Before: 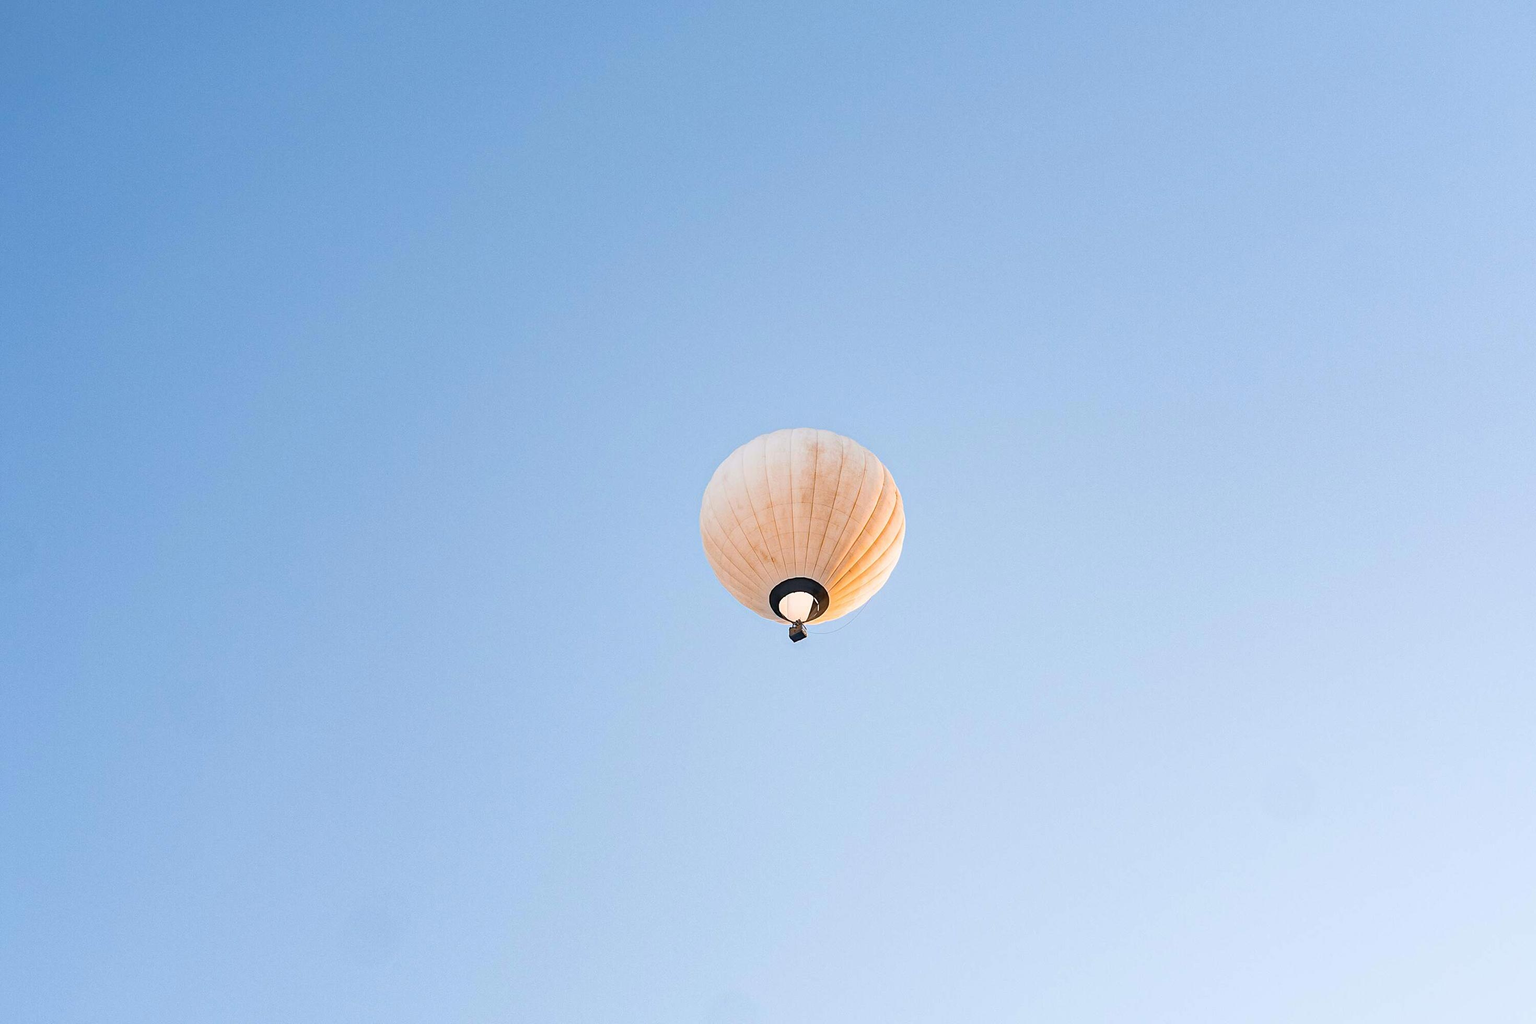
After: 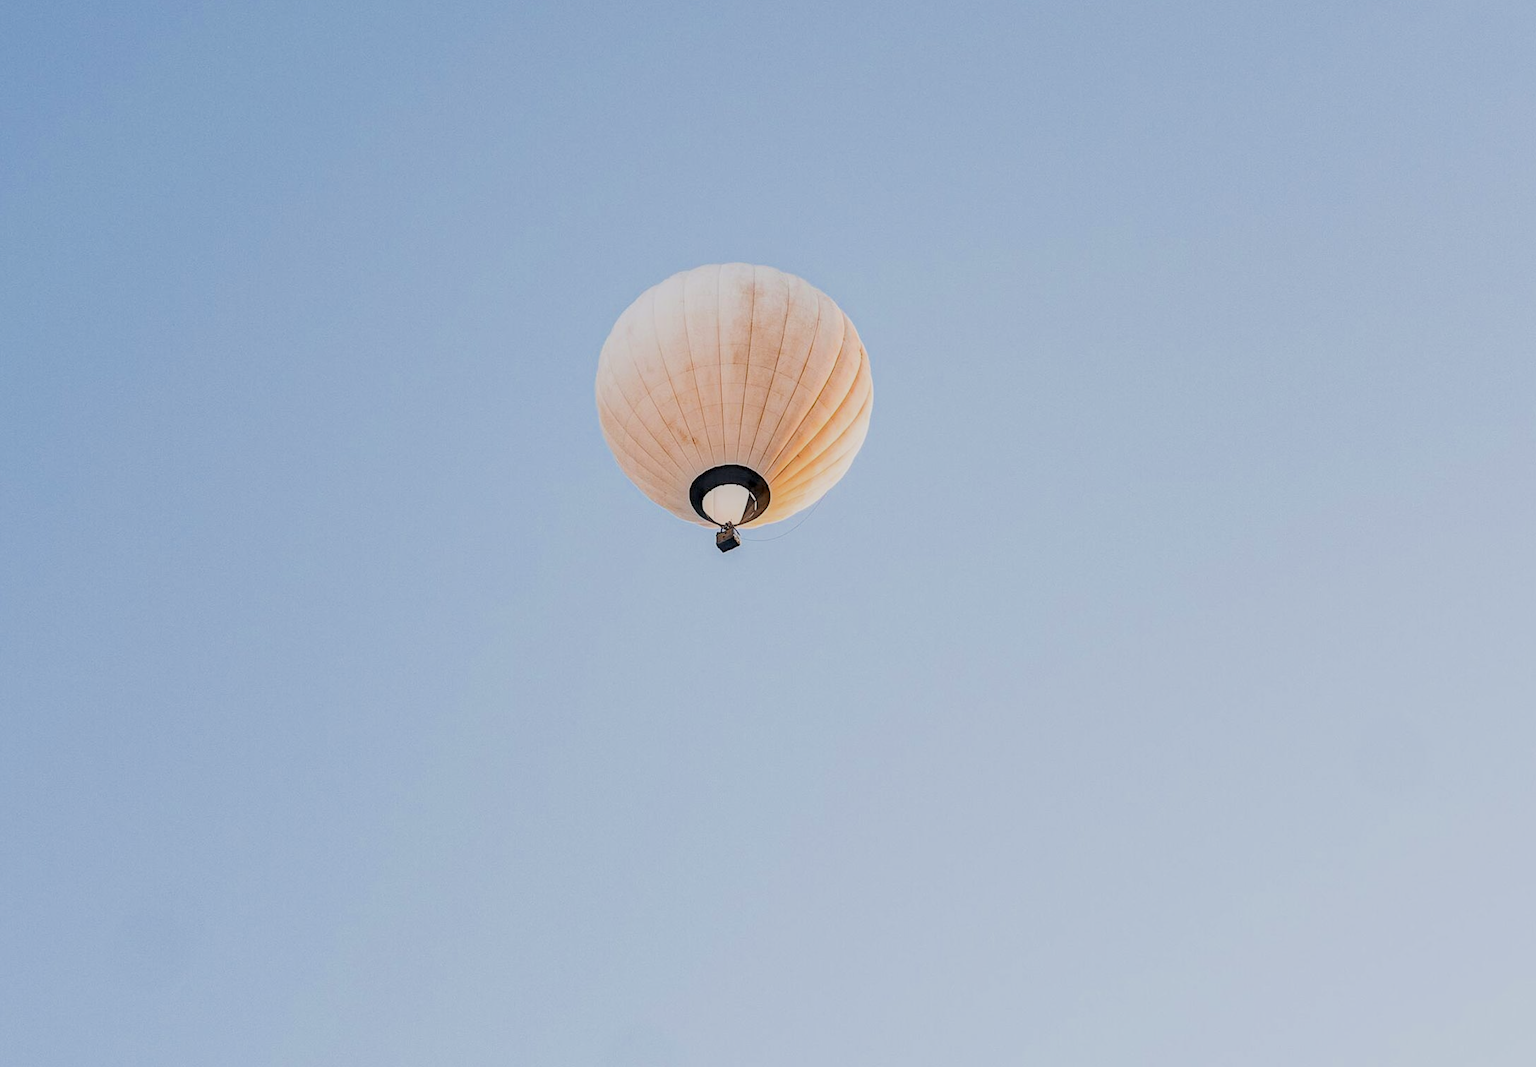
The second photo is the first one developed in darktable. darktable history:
tone equalizer: on, module defaults
filmic rgb: black relative exposure -16 EV, white relative exposure 6.92 EV, hardness 4.7
crop: left 16.871%, top 22.857%, right 9.116%
local contrast: shadows 94%
haze removal: strength -0.05
